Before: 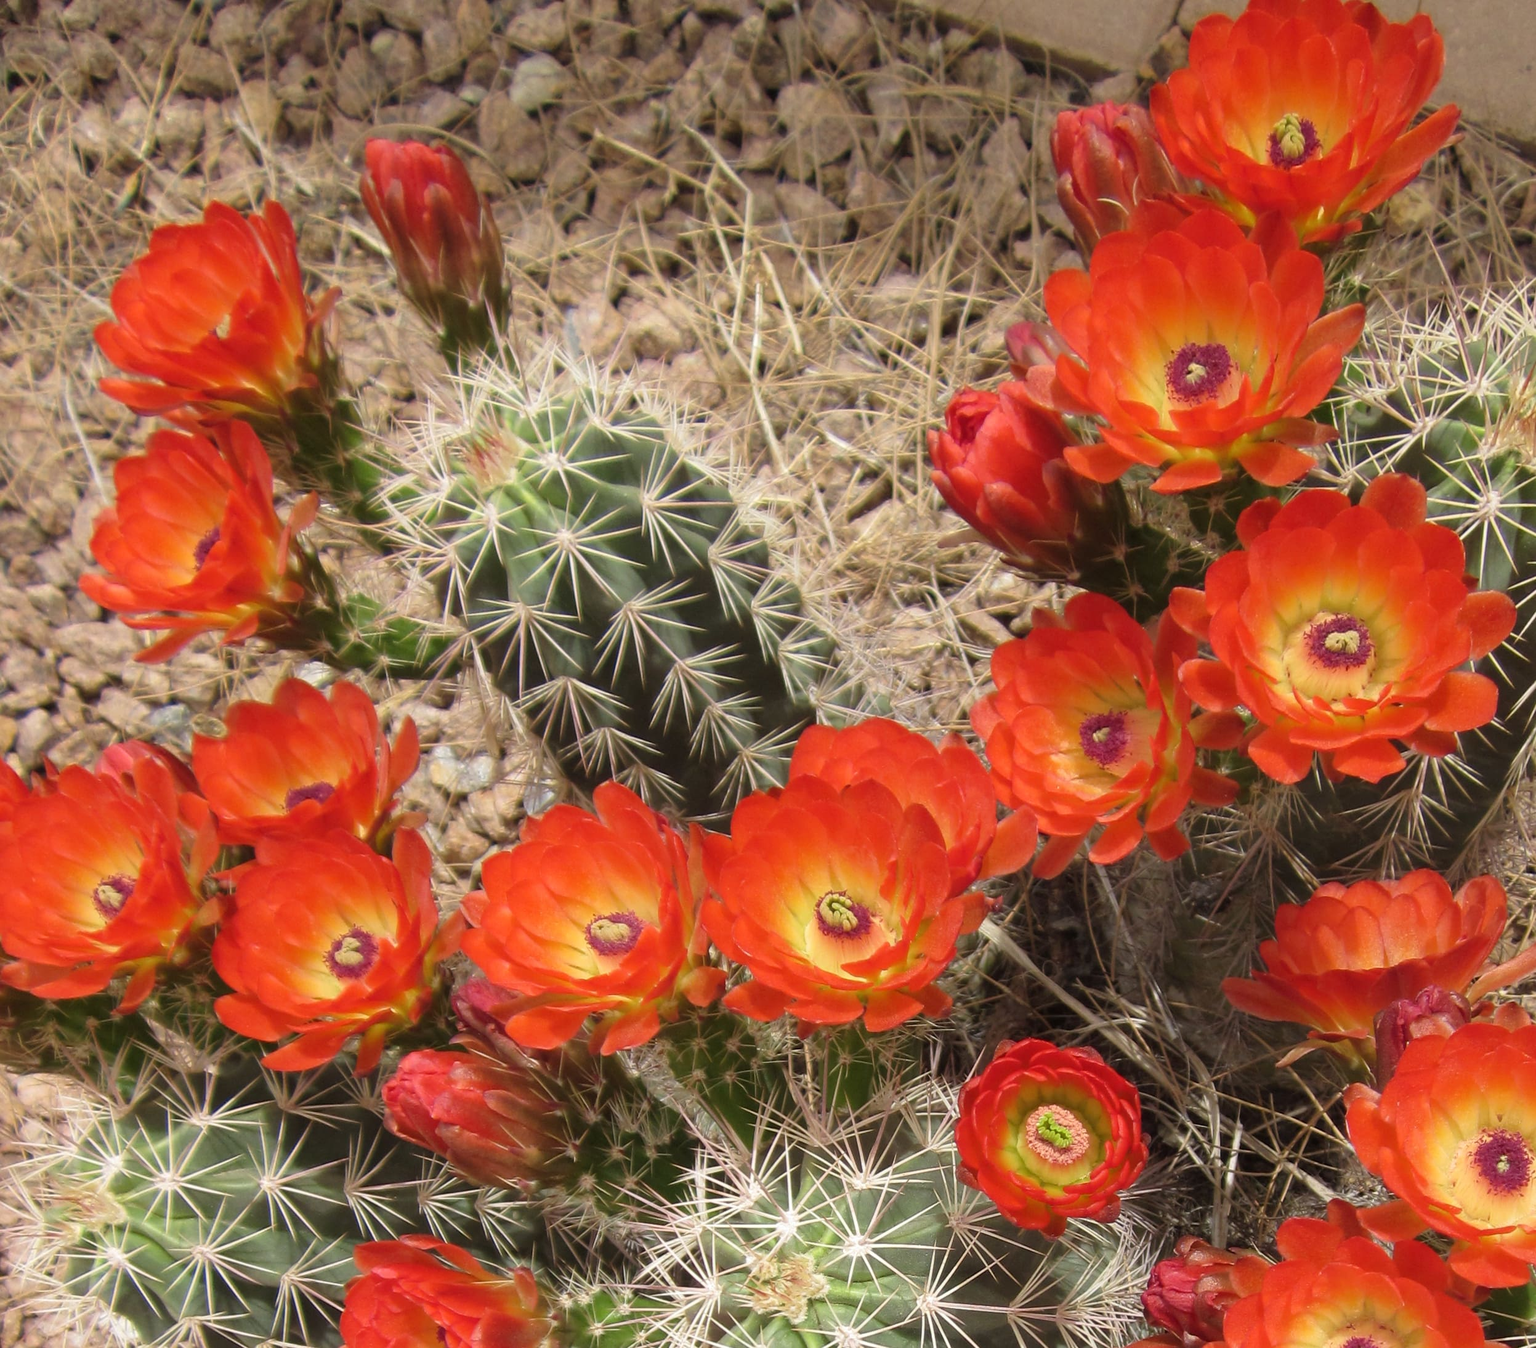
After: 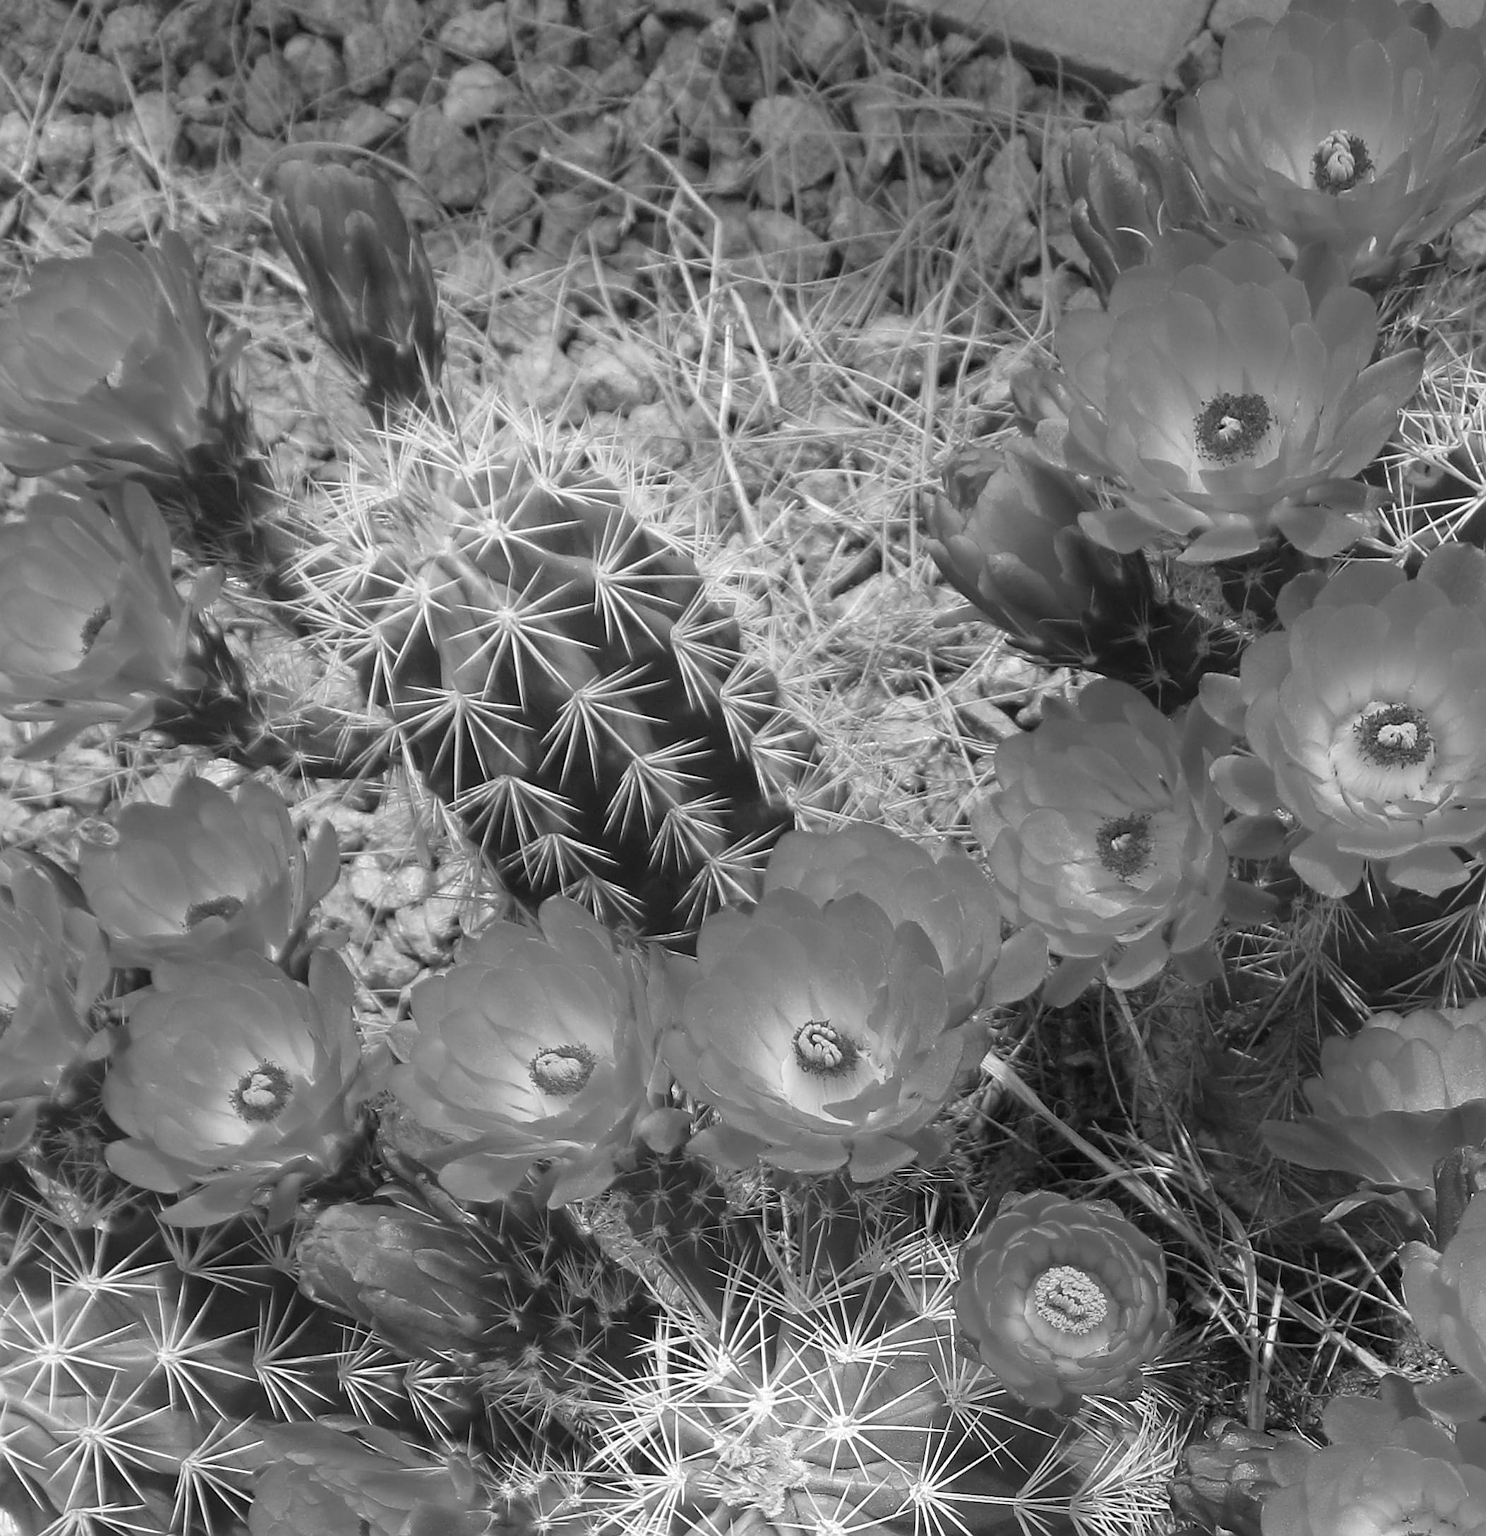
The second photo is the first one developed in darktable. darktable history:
sharpen: on, module defaults
crop: left 8.026%, right 7.374%
monochrome: on, module defaults
